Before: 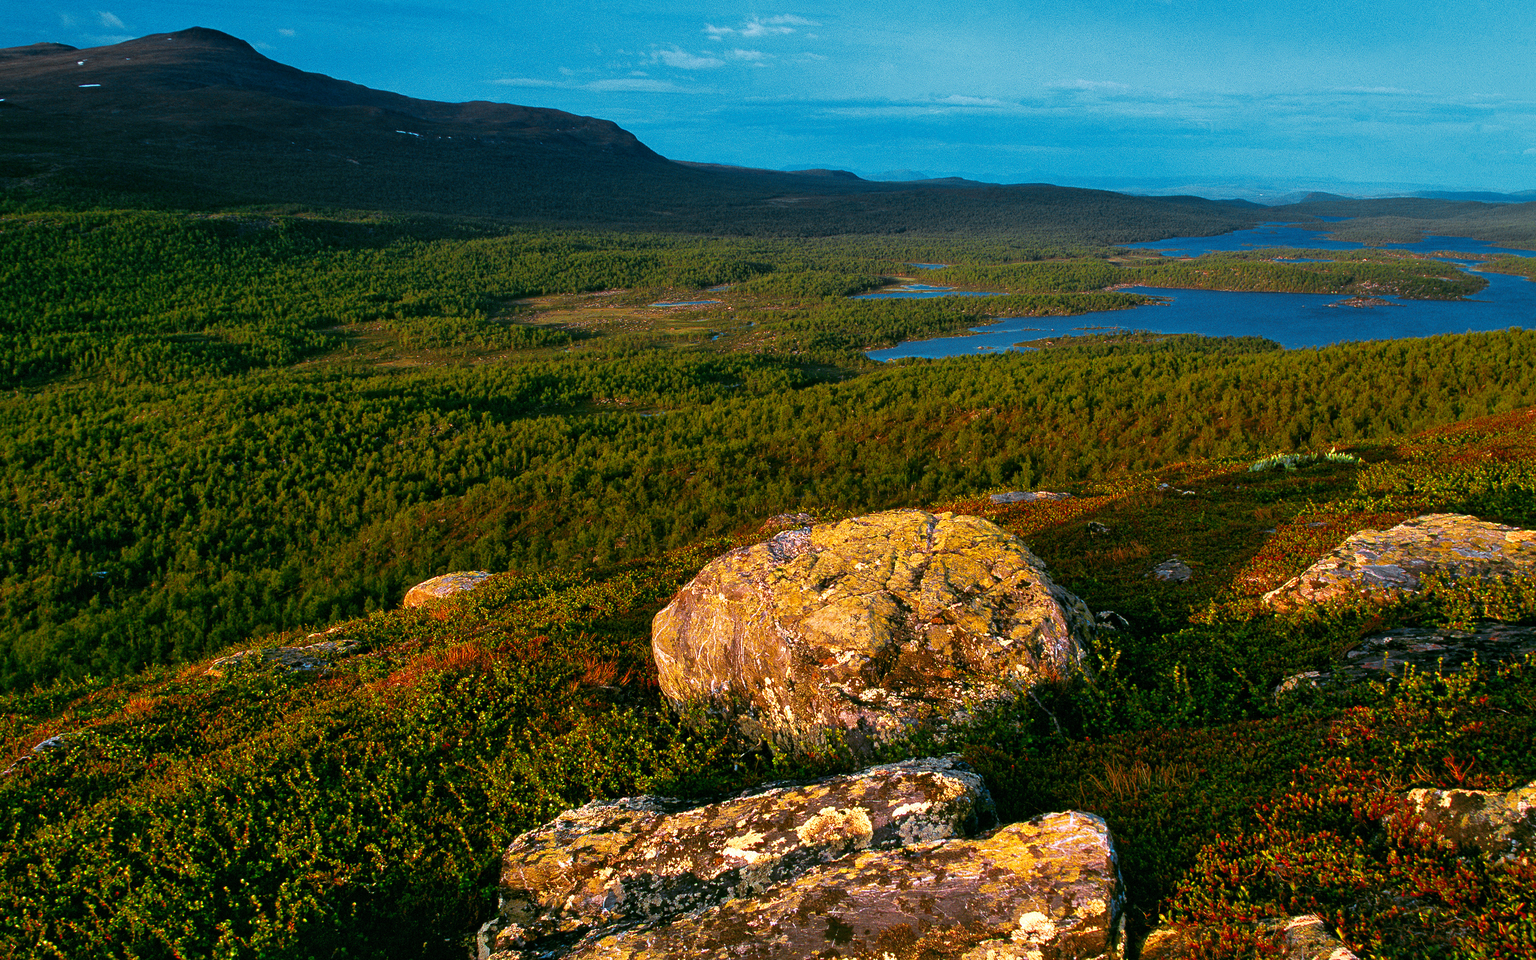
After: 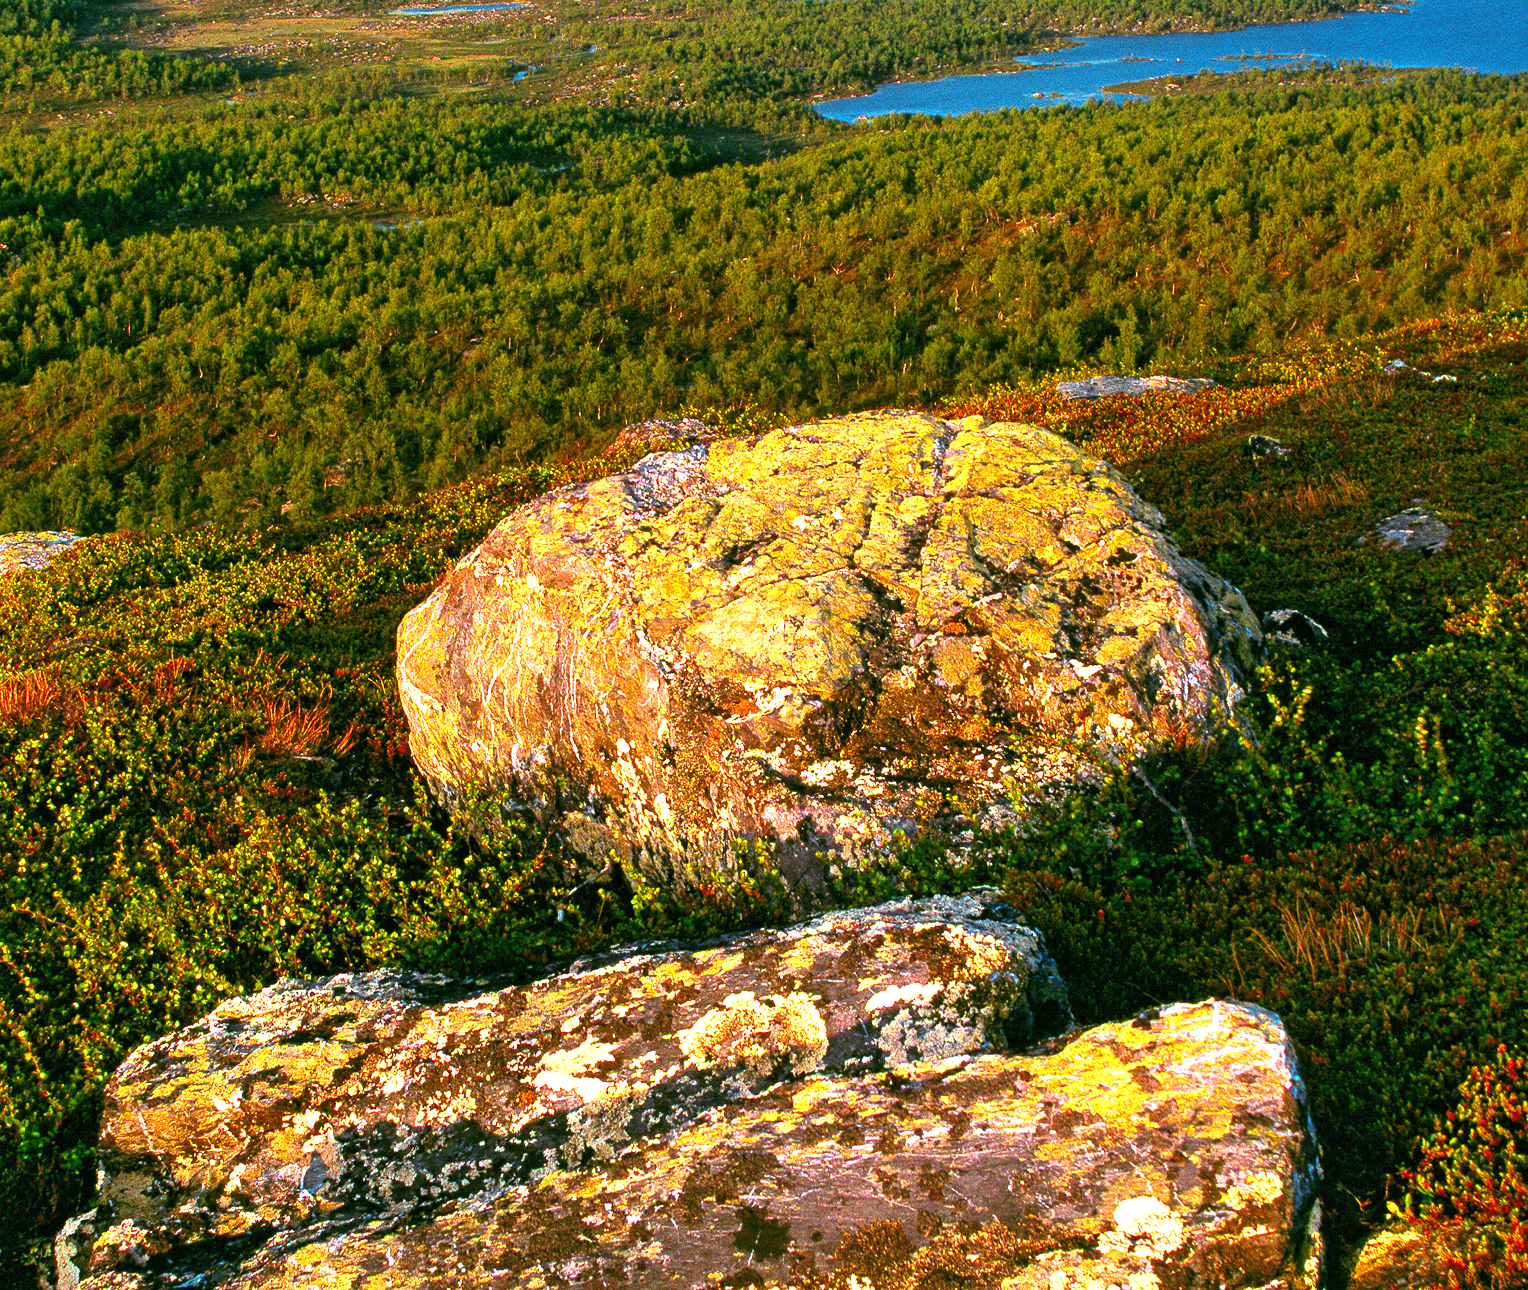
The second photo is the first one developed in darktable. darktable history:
exposure: black level correction 0, exposure 1 EV, compensate exposure bias true, compensate highlight preservation false
crop and rotate: left 29.237%, top 31.152%, right 19.807%
